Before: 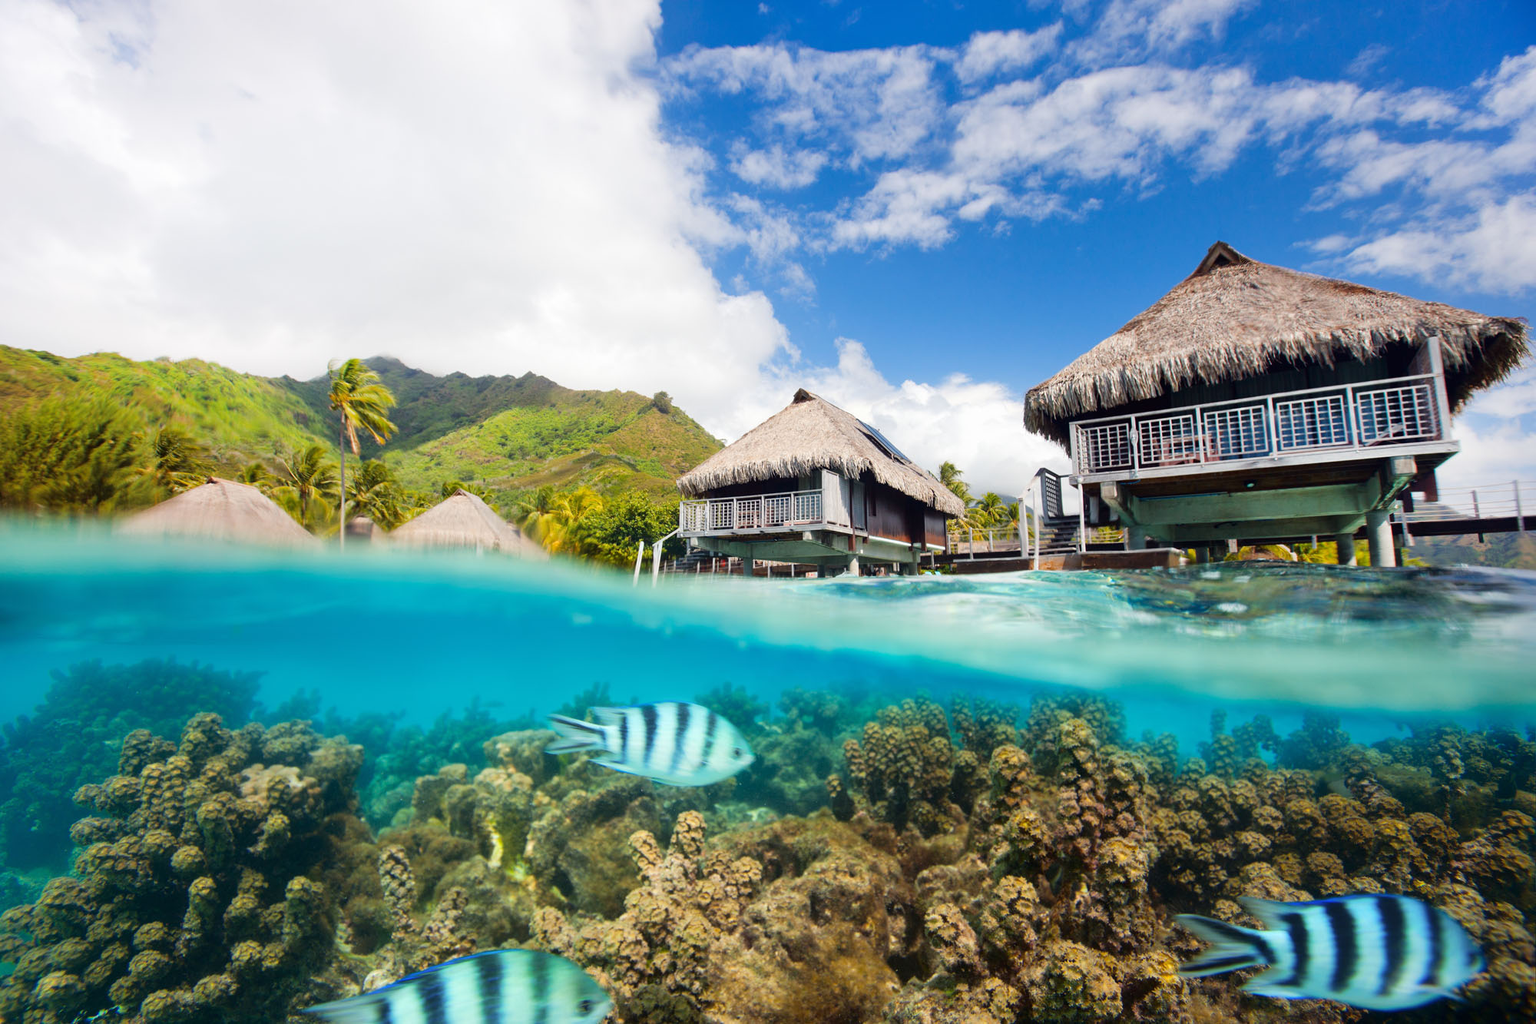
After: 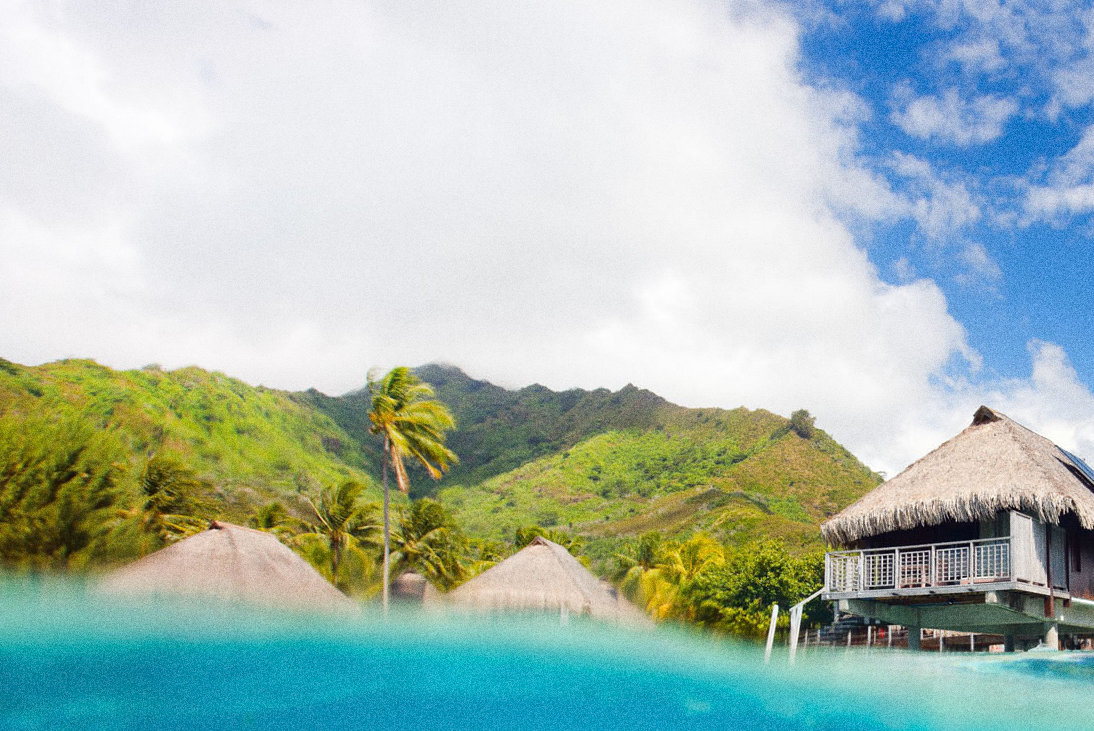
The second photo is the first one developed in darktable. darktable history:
crop and rotate: left 3.047%, top 7.509%, right 42.236%, bottom 37.598%
grain: coarseness 0.09 ISO, strength 40%
